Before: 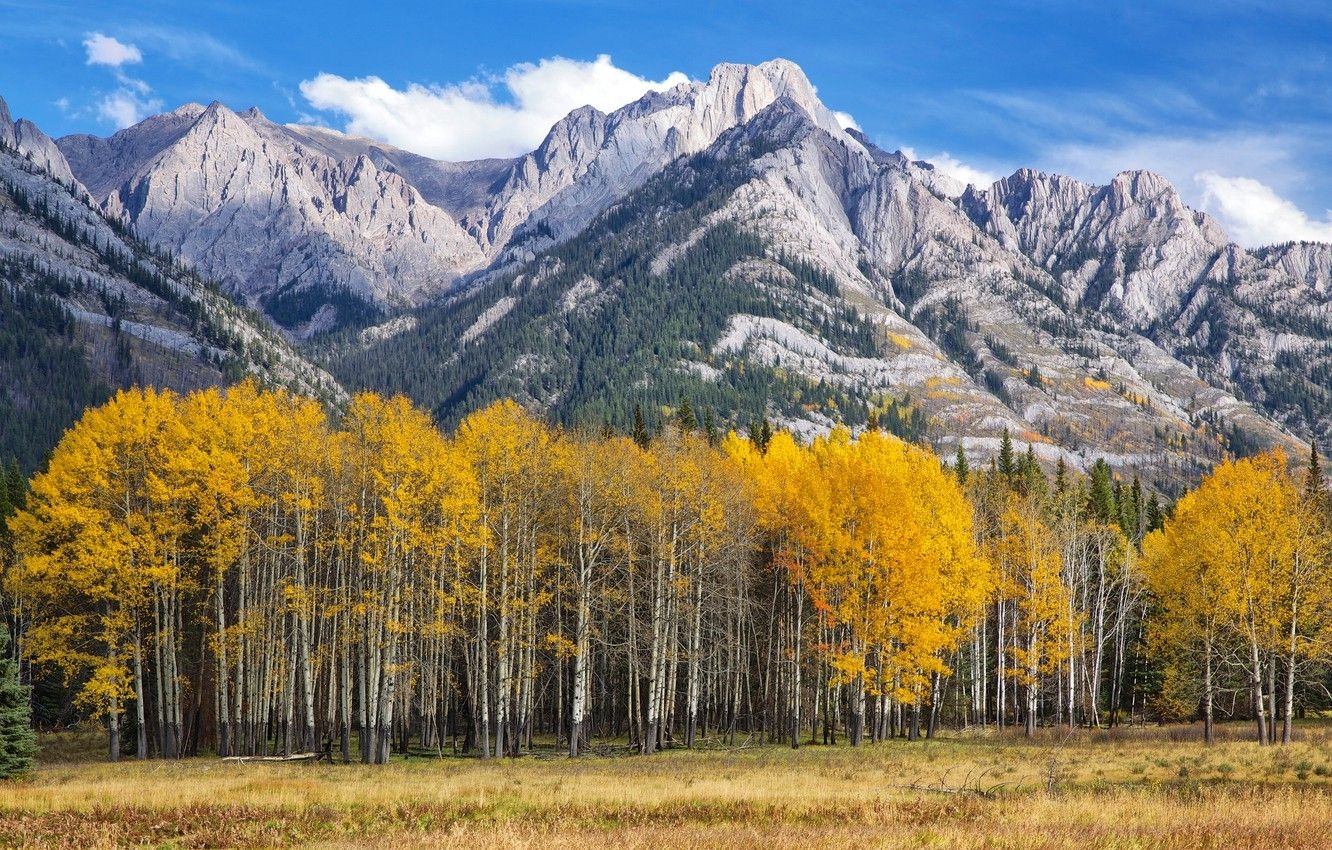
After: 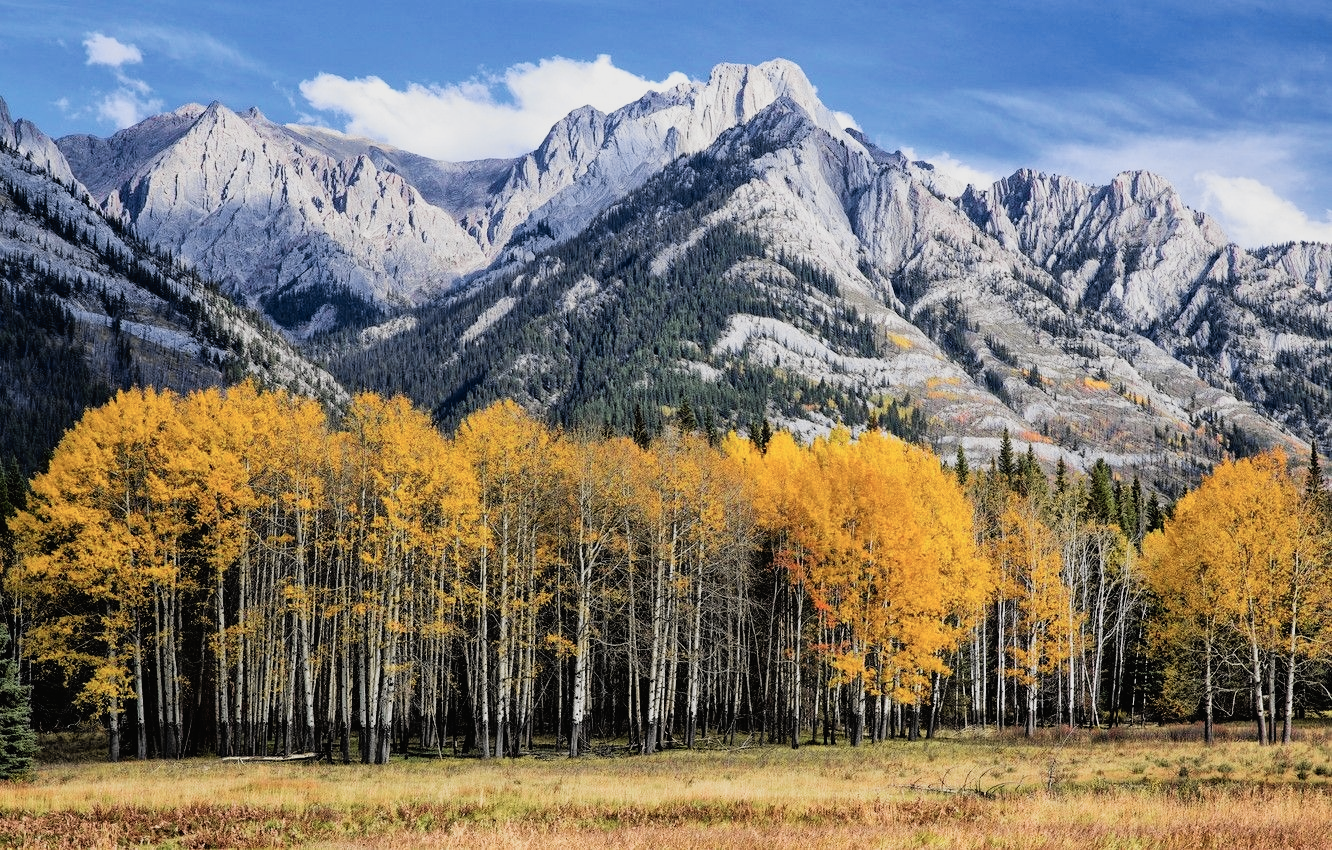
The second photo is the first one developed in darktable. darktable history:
tone curve: curves: ch0 [(0, 0.012) (0.056, 0.046) (0.218, 0.213) (0.606, 0.62) (0.82, 0.846) (1, 1)]; ch1 [(0, 0) (0.226, 0.261) (0.403, 0.437) (0.469, 0.472) (0.495, 0.499) (0.508, 0.503) (0.545, 0.555) (0.59, 0.598) (0.686, 0.728) (1, 1)]; ch2 [(0, 0) (0.269, 0.299) (0.459, 0.45) (0.498, 0.499) (0.523, 0.512) (0.568, 0.558) (0.634, 0.617) (0.698, 0.677) (0.806, 0.769) (1, 1)], color space Lab, independent channels, preserve colors none
filmic rgb: black relative exposure -5.09 EV, white relative exposure 3.95 EV, hardness 2.88, contrast 1.299, highlights saturation mix -30.18%, iterations of high-quality reconstruction 0
tone equalizer: edges refinement/feathering 500, mask exposure compensation -1.57 EV, preserve details no
